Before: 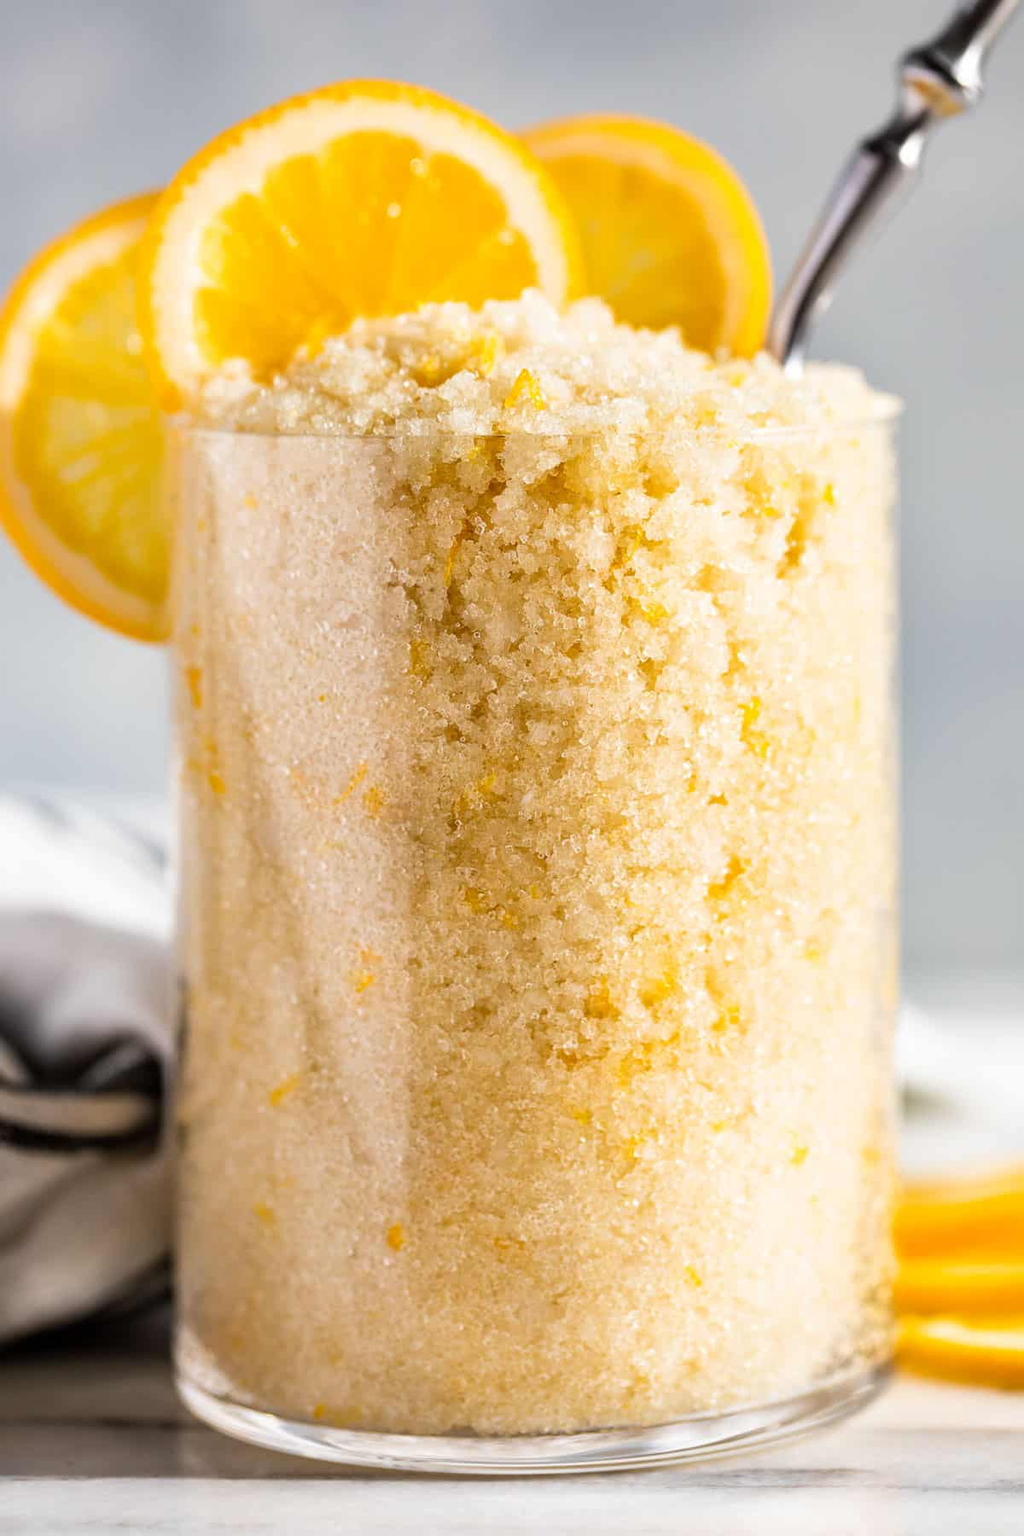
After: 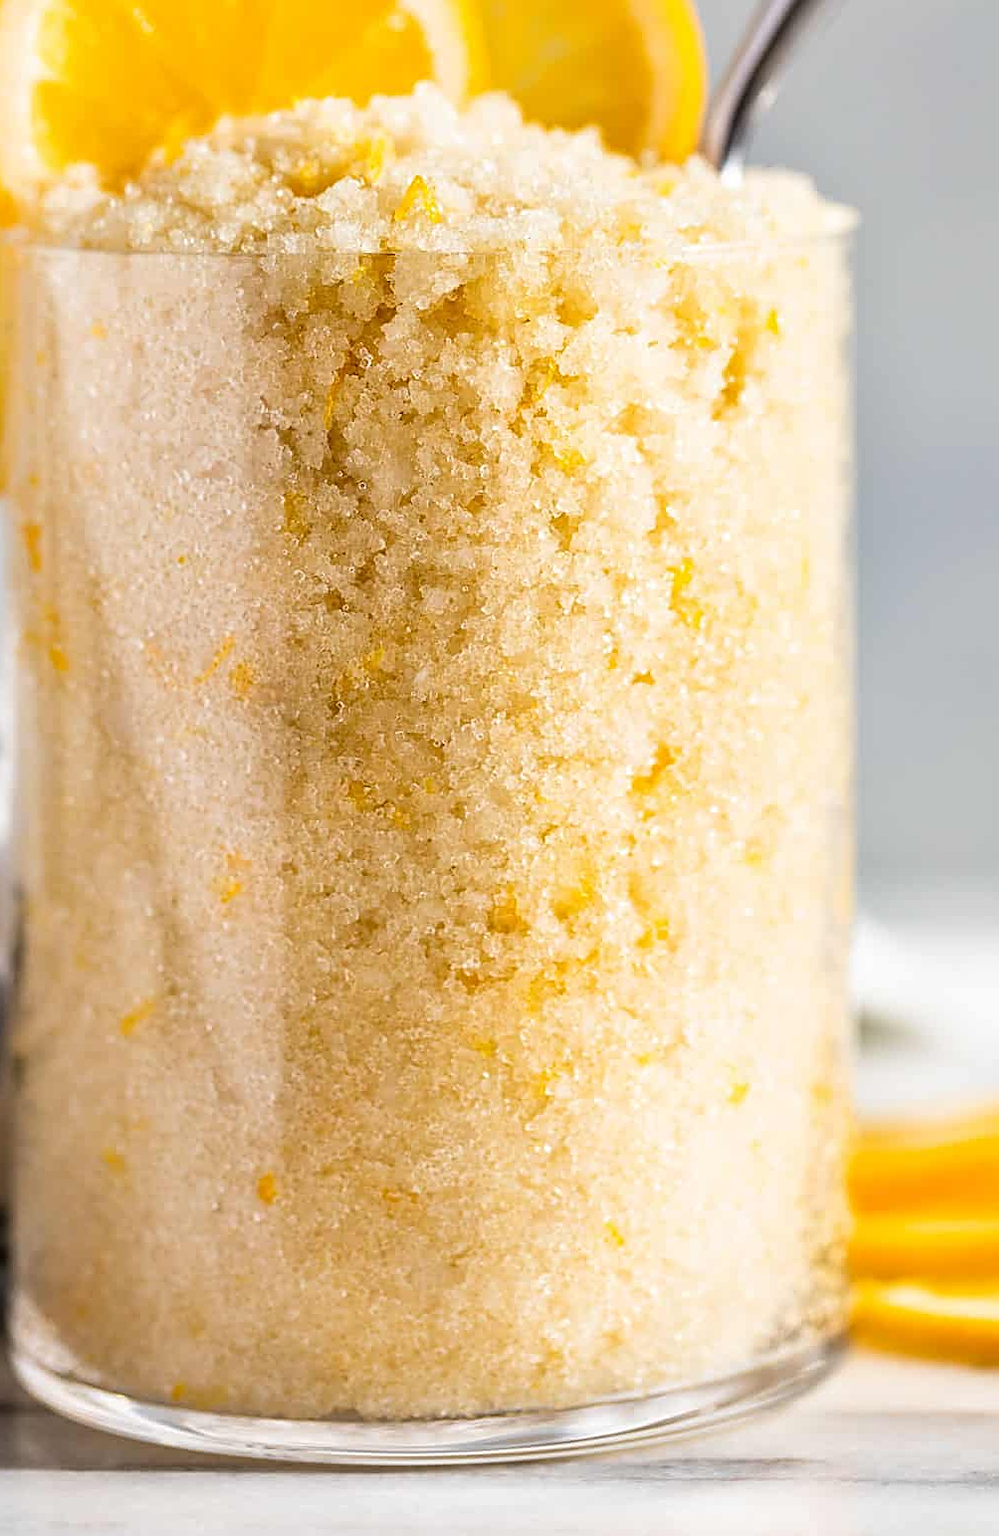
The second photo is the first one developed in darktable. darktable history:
crop: left 16.315%, top 14.246%
sharpen: on, module defaults
